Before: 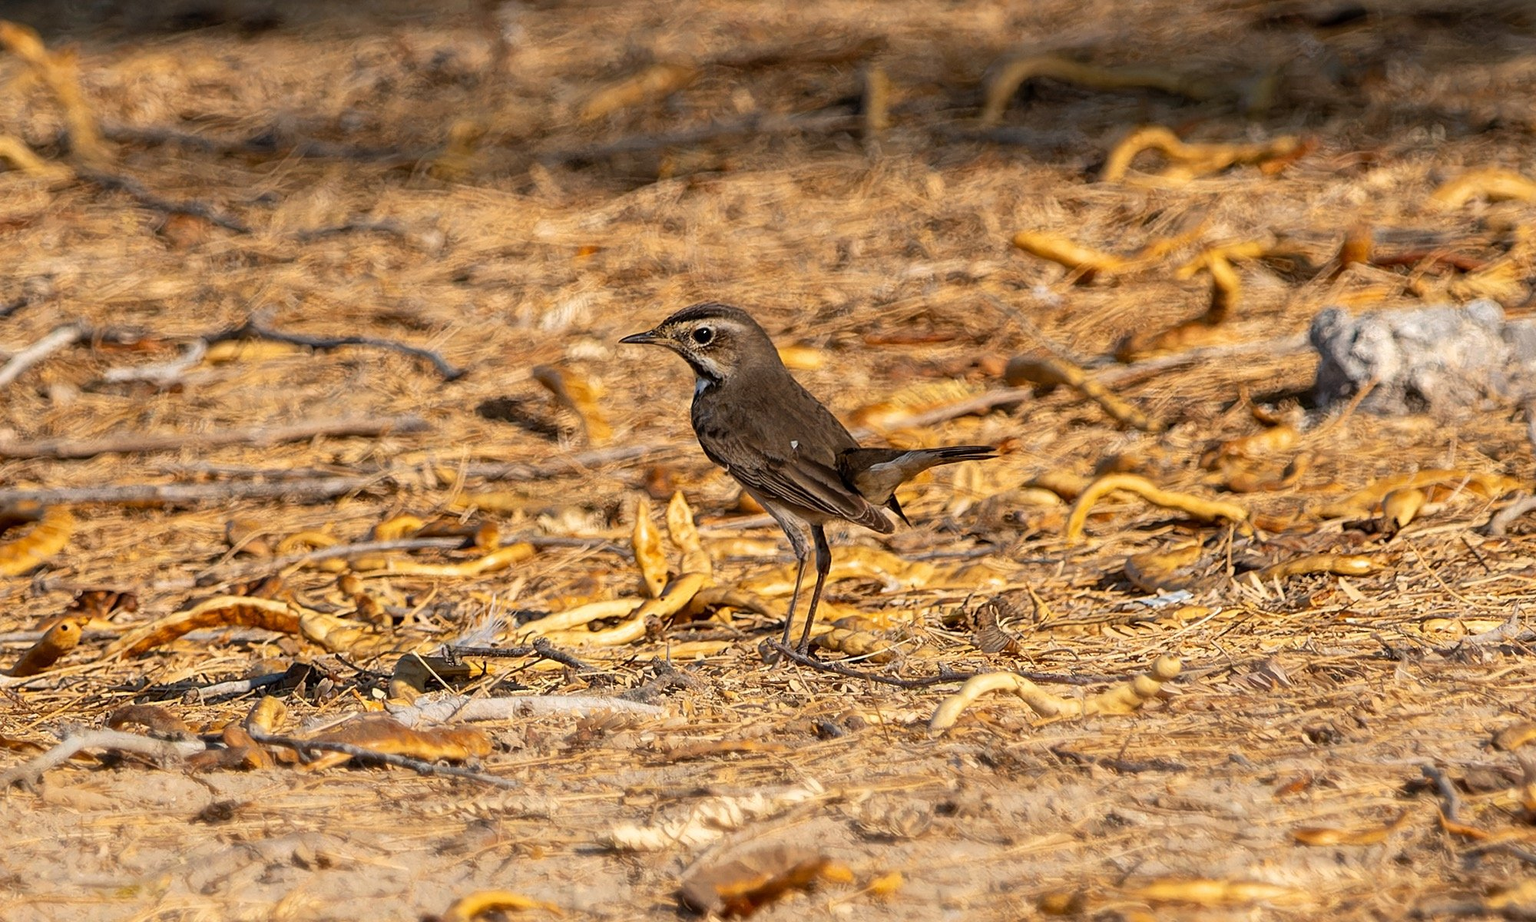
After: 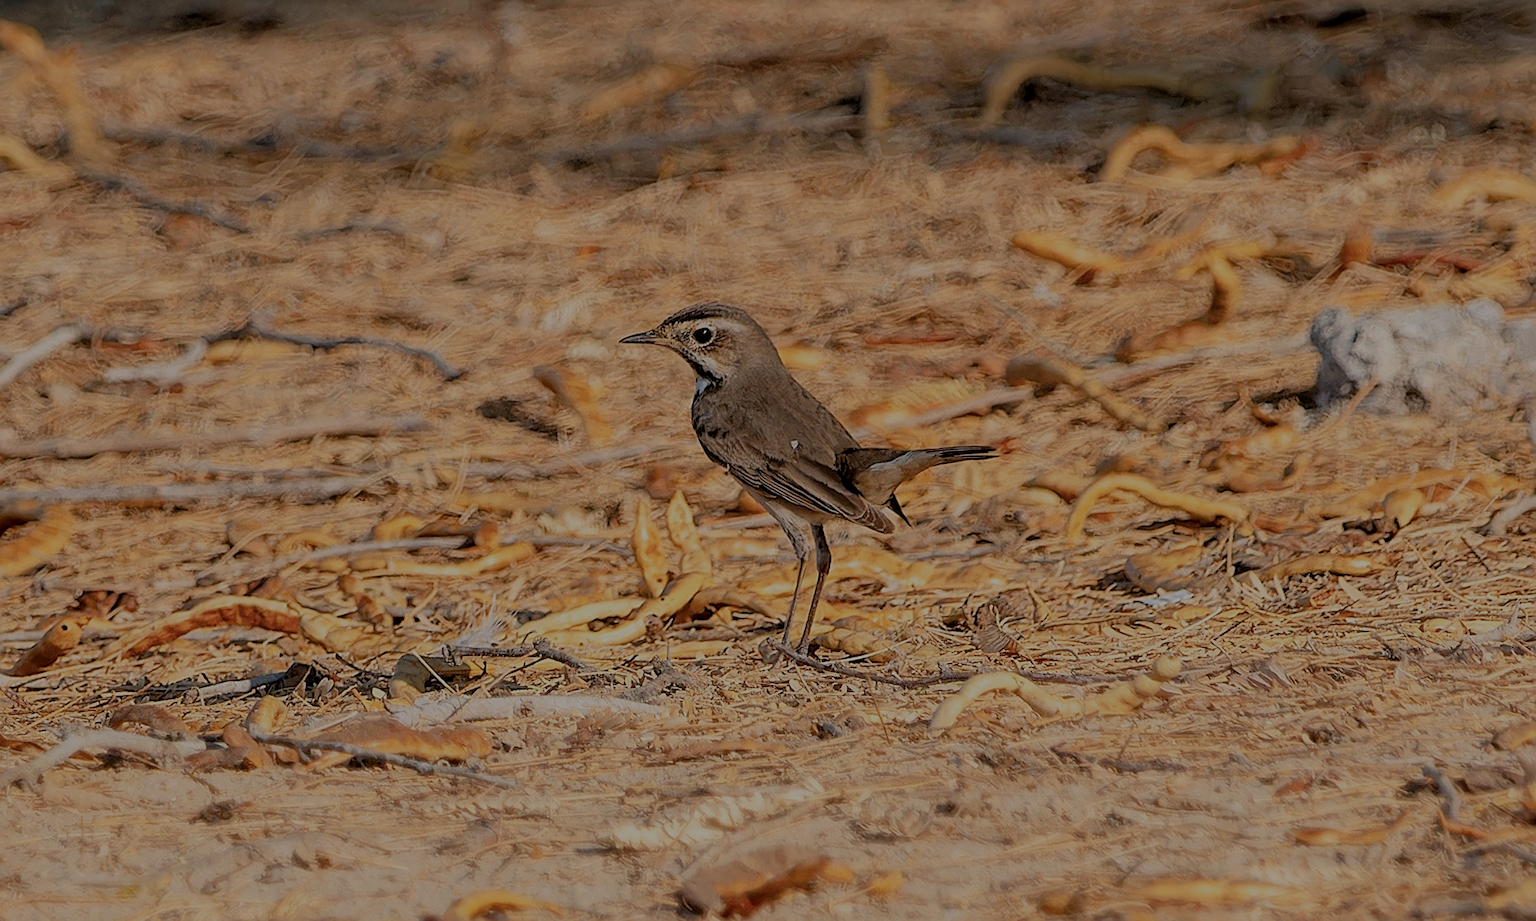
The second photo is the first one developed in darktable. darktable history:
contrast brightness saturation: brightness -0.087
sharpen: on, module defaults
filmic rgb: black relative exposure -7.99 EV, white relative exposure 8.04 EV, target black luminance 0%, hardness 2.42, latitude 75.99%, contrast 0.549, shadows ↔ highlights balance 0.009%
